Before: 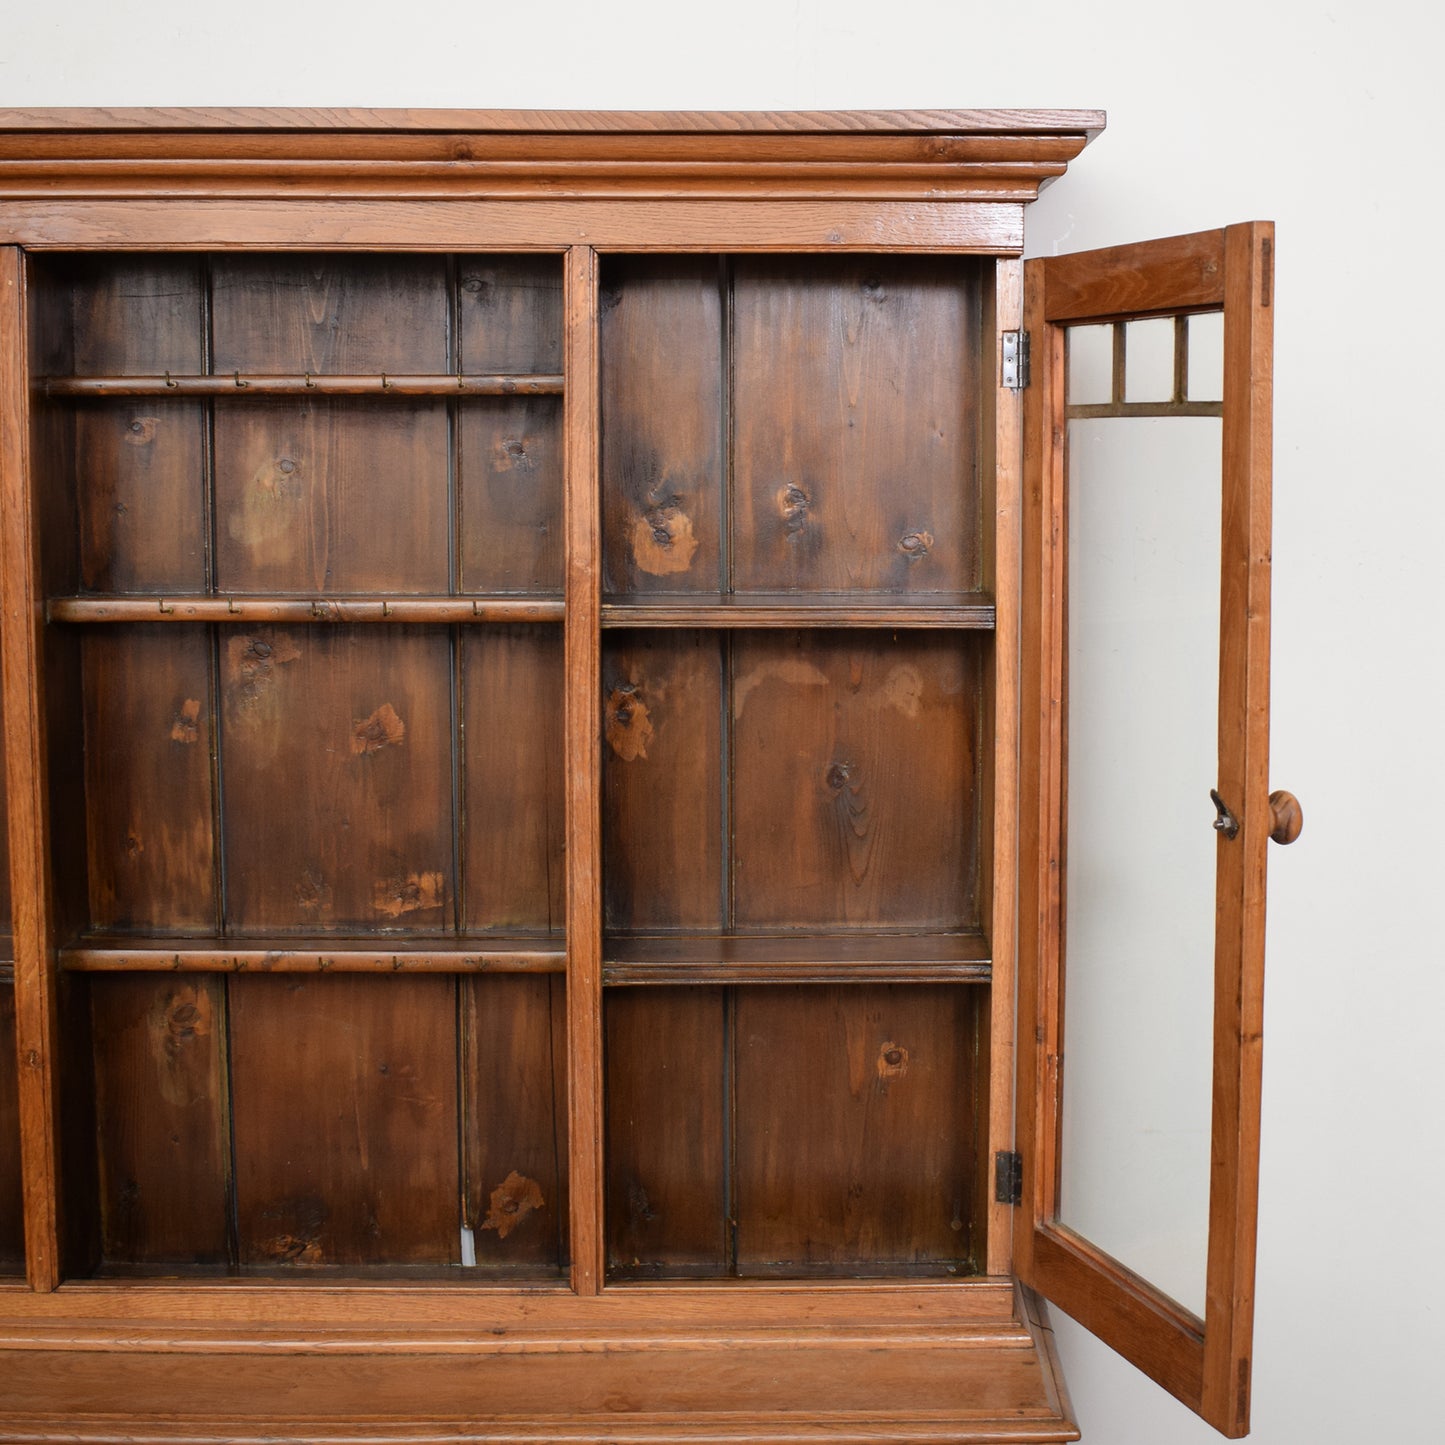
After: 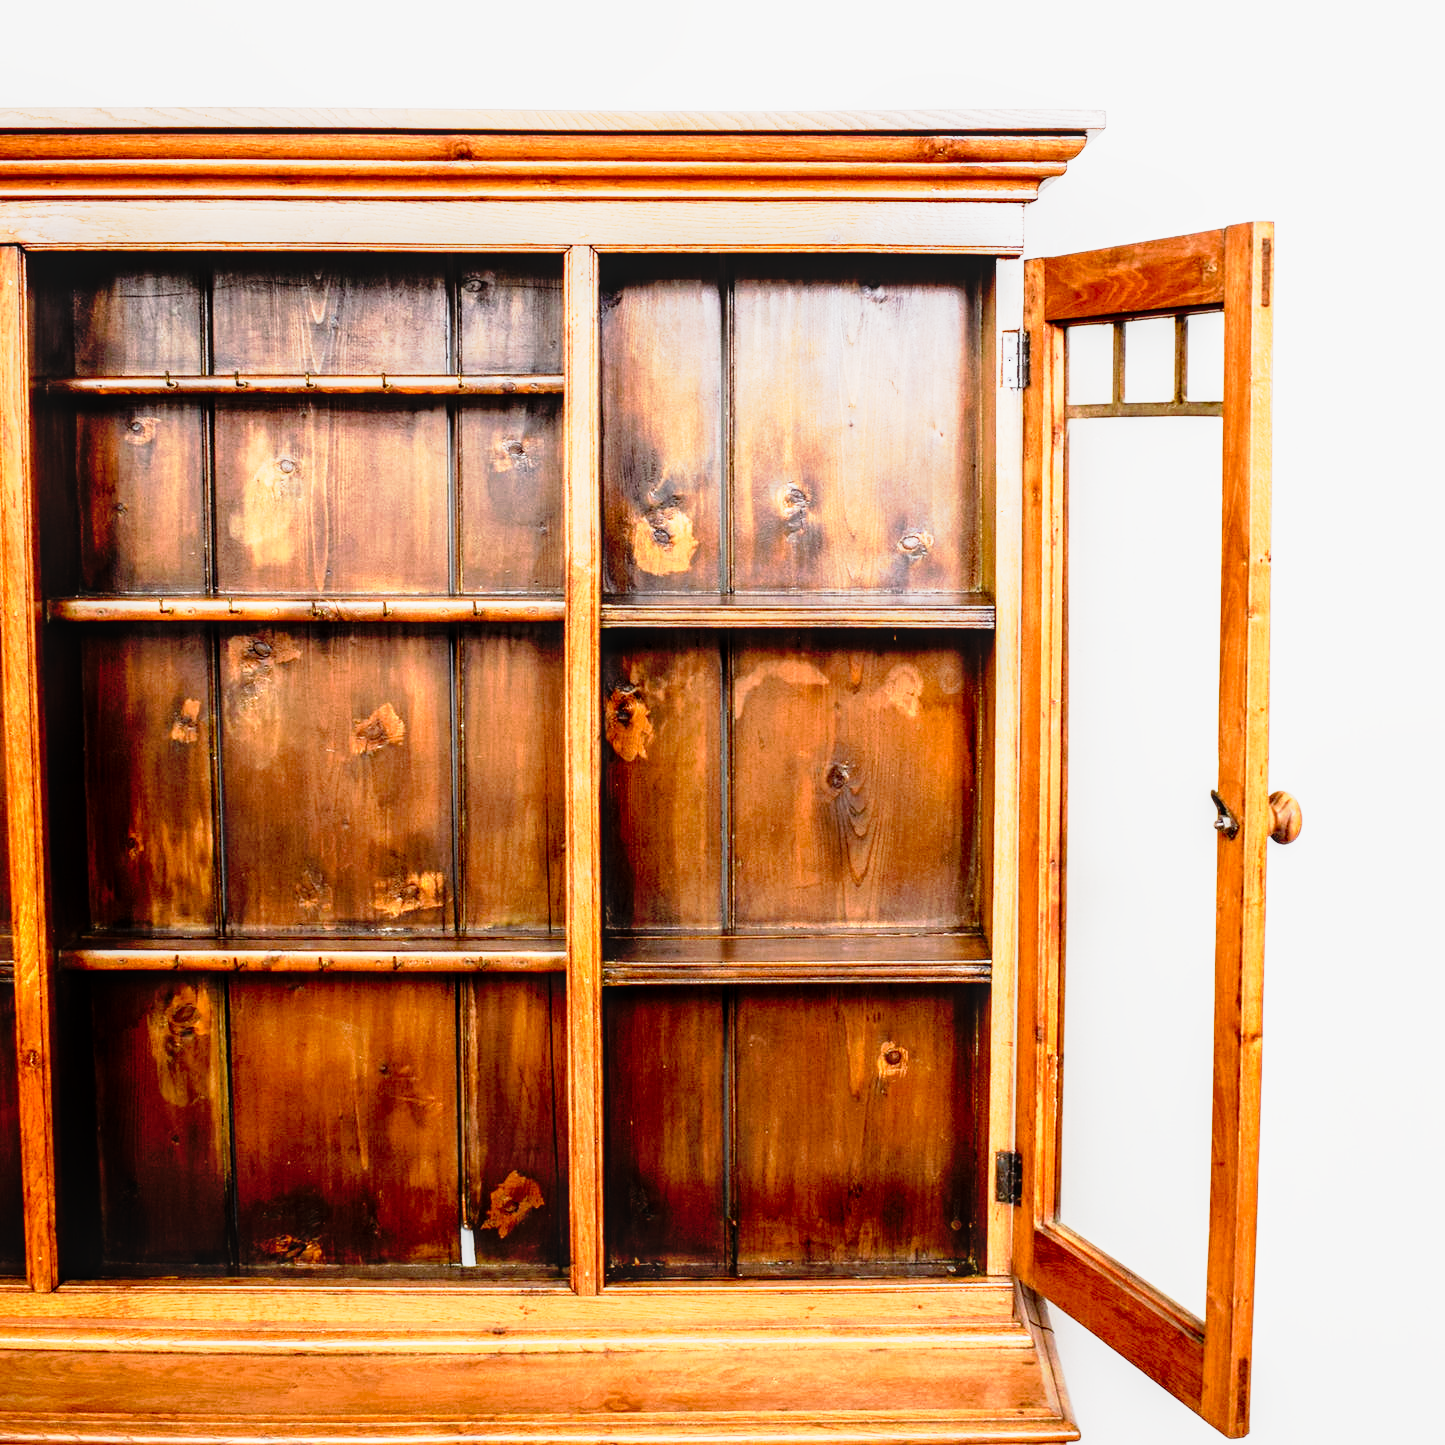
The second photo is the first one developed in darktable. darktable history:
tone equalizer: mask exposure compensation -0.487 EV
tone curve: curves: ch0 [(0, 0) (0.105, 0.044) (0.195, 0.128) (0.283, 0.283) (0.384, 0.404) (0.485, 0.531) (0.638, 0.681) (0.795, 0.879) (1, 0.977)]; ch1 [(0, 0) (0.161, 0.092) (0.35, 0.33) (0.379, 0.401) (0.456, 0.469) (0.498, 0.503) (0.531, 0.537) (0.596, 0.621) (0.635, 0.671) (1, 1)]; ch2 [(0, 0) (0.371, 0.362) (0.437, 0.437) (0.483, 0.484) (0.53, 0.515) (0.56, 0.58) (0.622, 0.606) (1, 1)], preserve colors none
local contrast: on, module defaults
base curve: curves: ch0 [(0, 0) (0.007, 0.004) (0.027, 0.03) (0.046, 0.07) (0.207, 0.54) (0.442, 0.872) (0.673, 0.972) (1, 1)], preserve colors none
